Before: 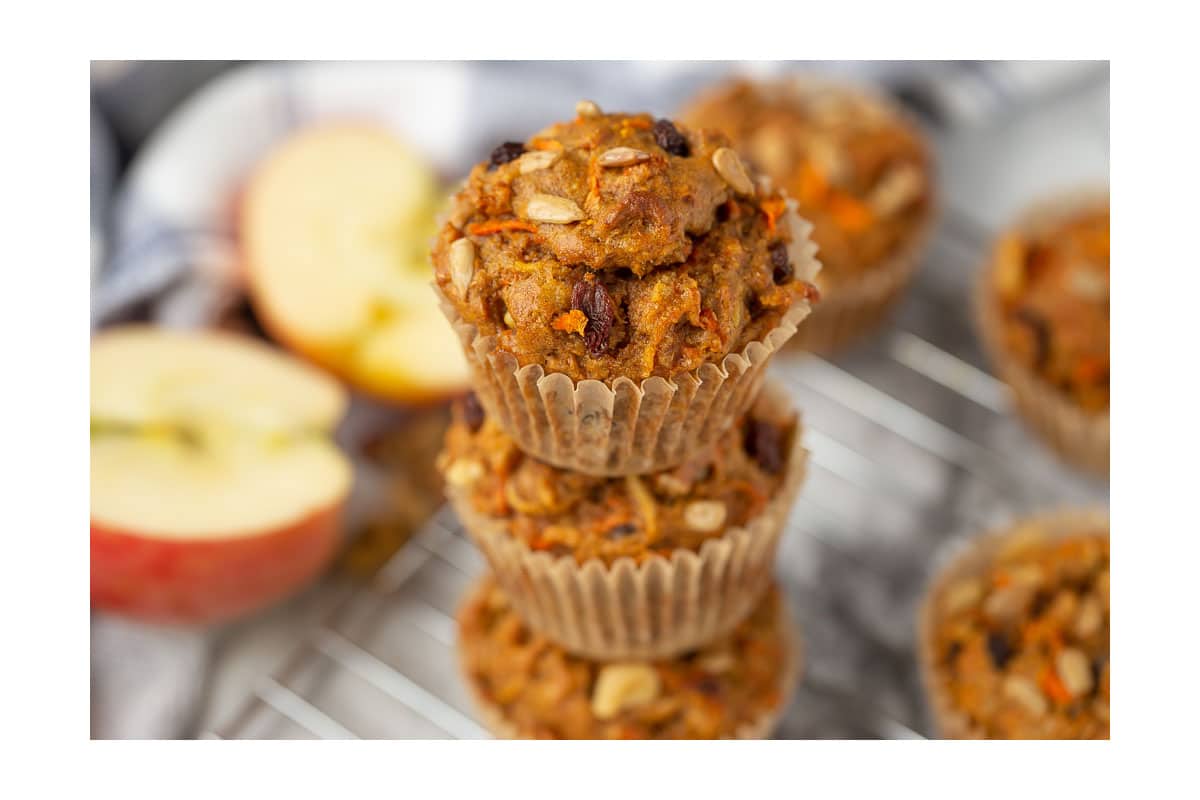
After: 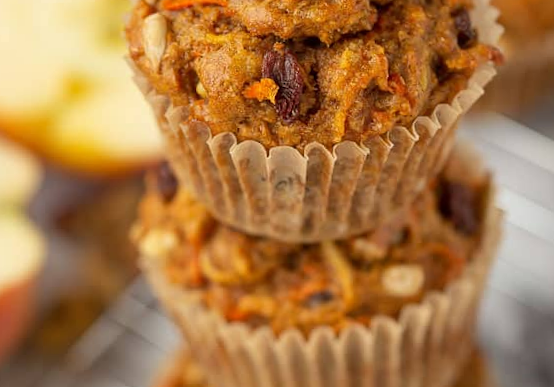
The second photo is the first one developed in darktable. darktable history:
crop: left 25%, top 25%, right 25%, bottom 25%
rotate and perspective: rotation -1.68°, lens shift (vertical) -0.146, crop left 0.049, crop right 0.912, crop top 0.032, crop bottom 0.96
